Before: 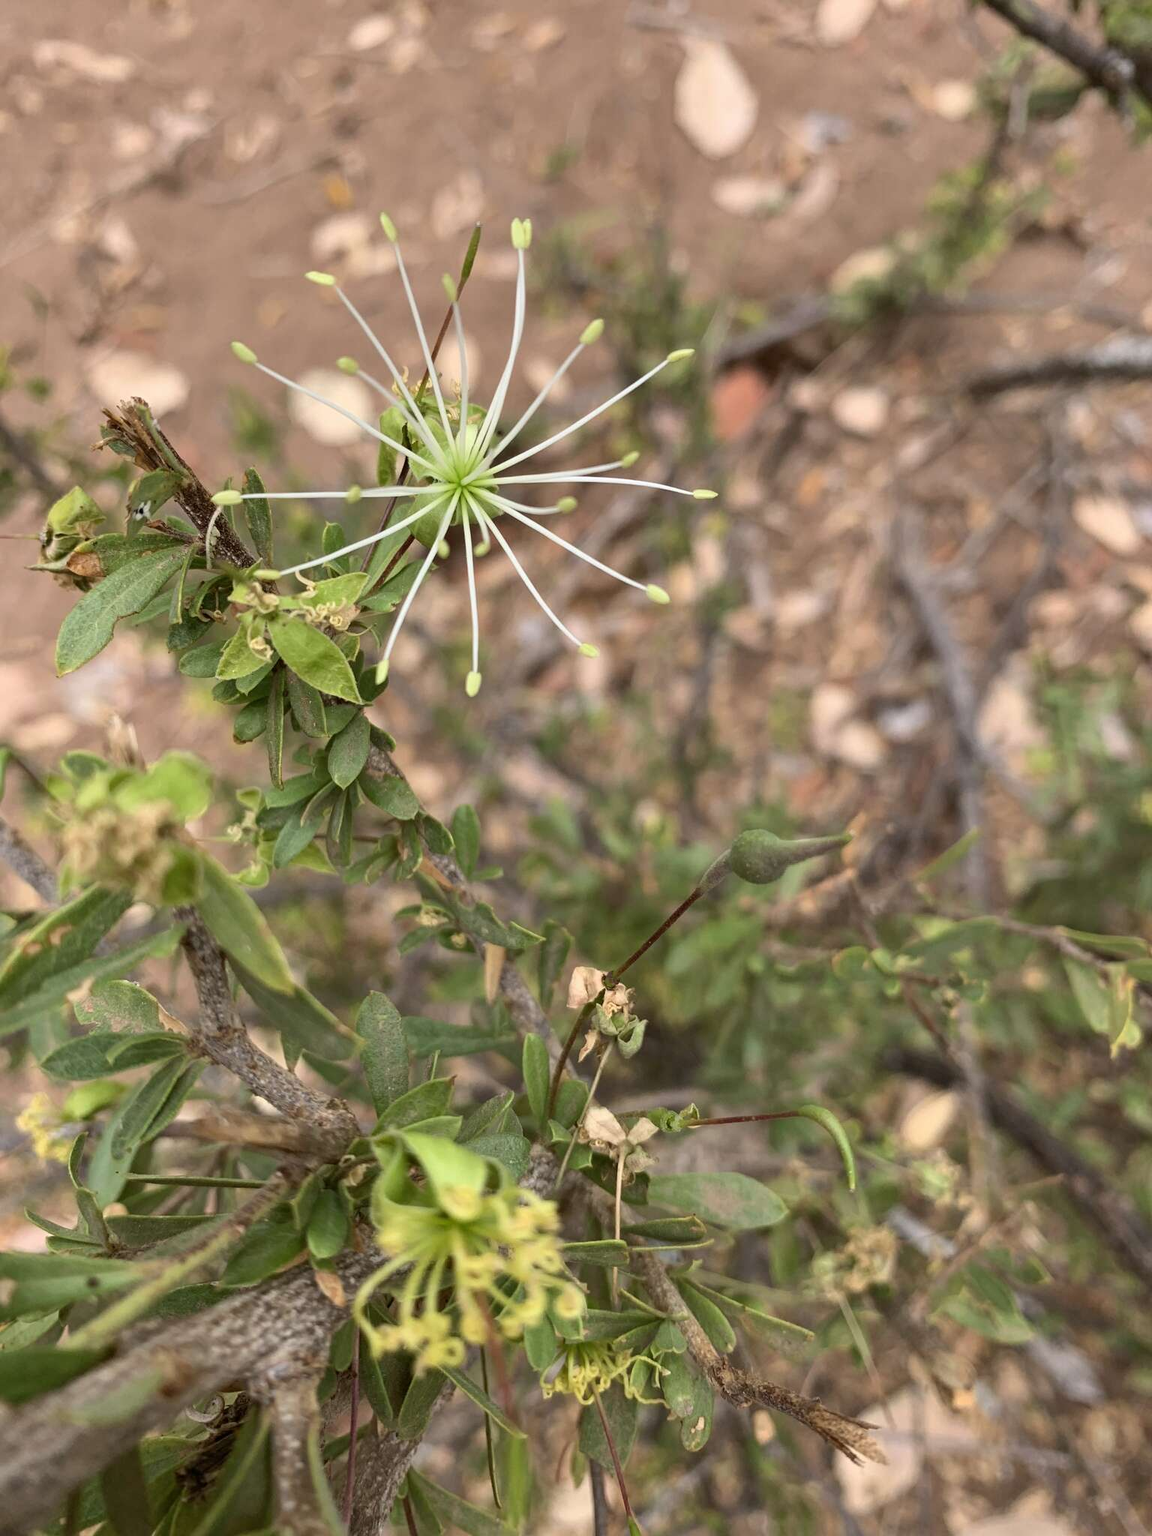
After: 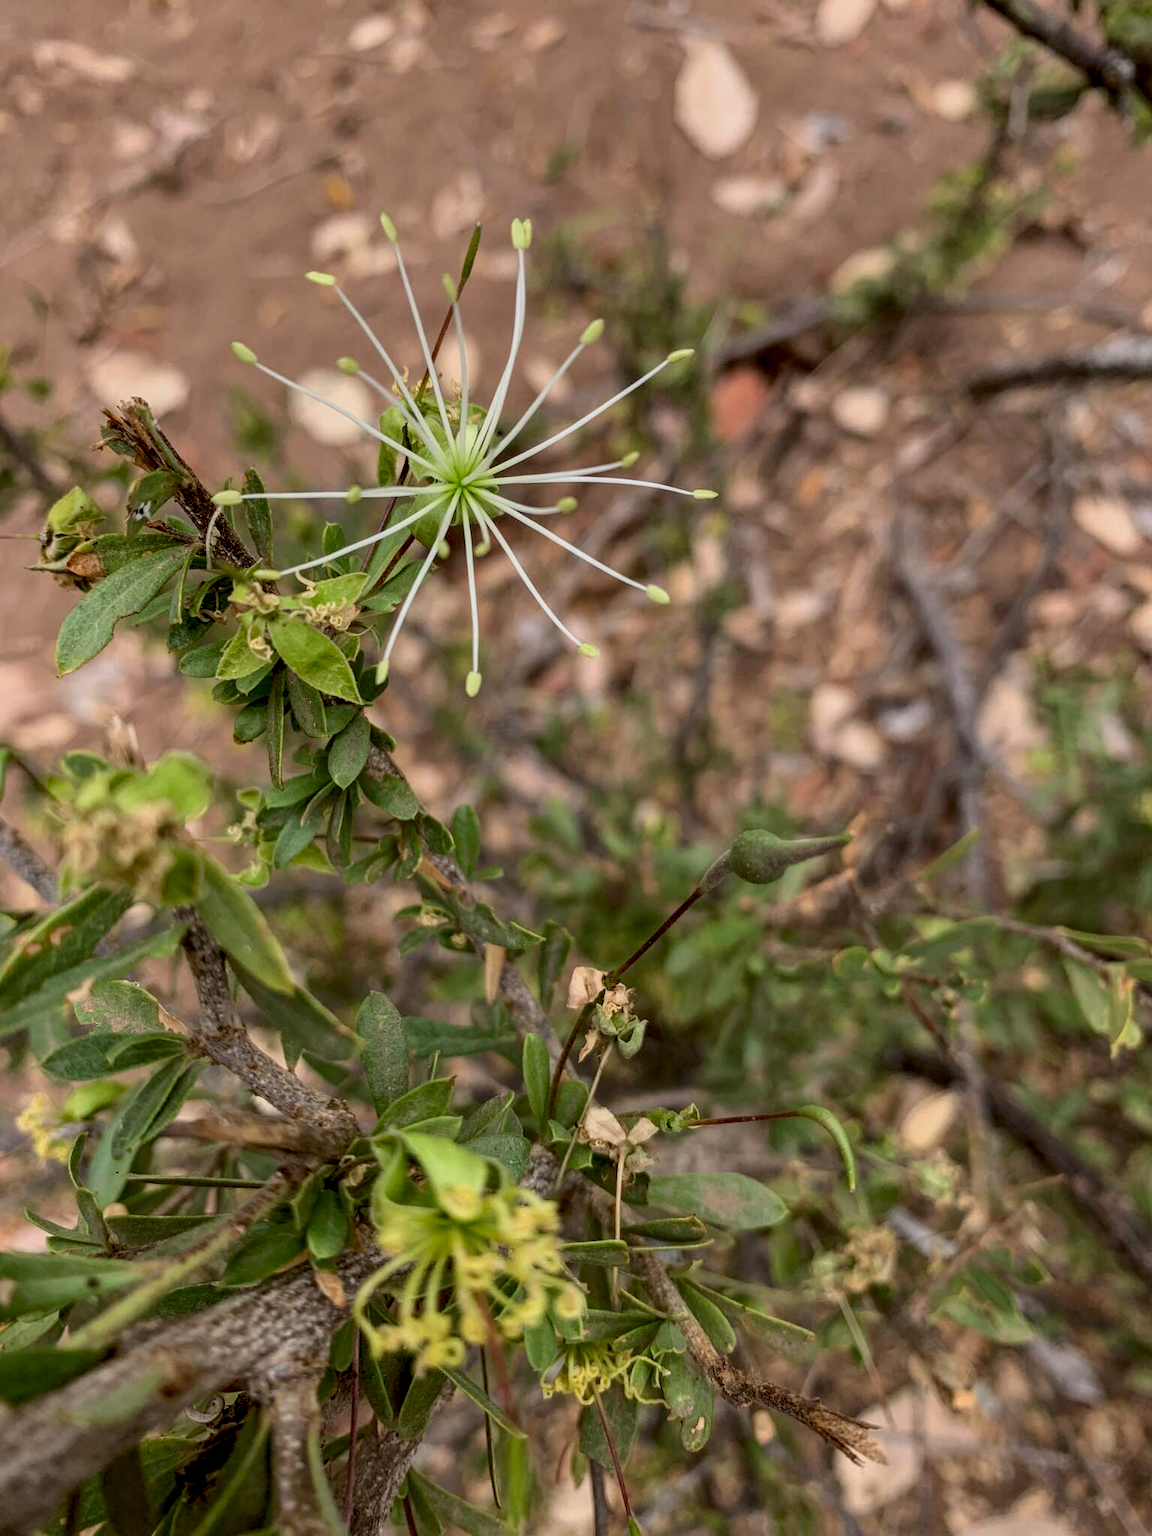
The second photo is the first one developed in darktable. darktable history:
exposure: black level correction 0.011, exposure -0.478 EV, compensate highlight preservation false
local contrast: detail 130%
